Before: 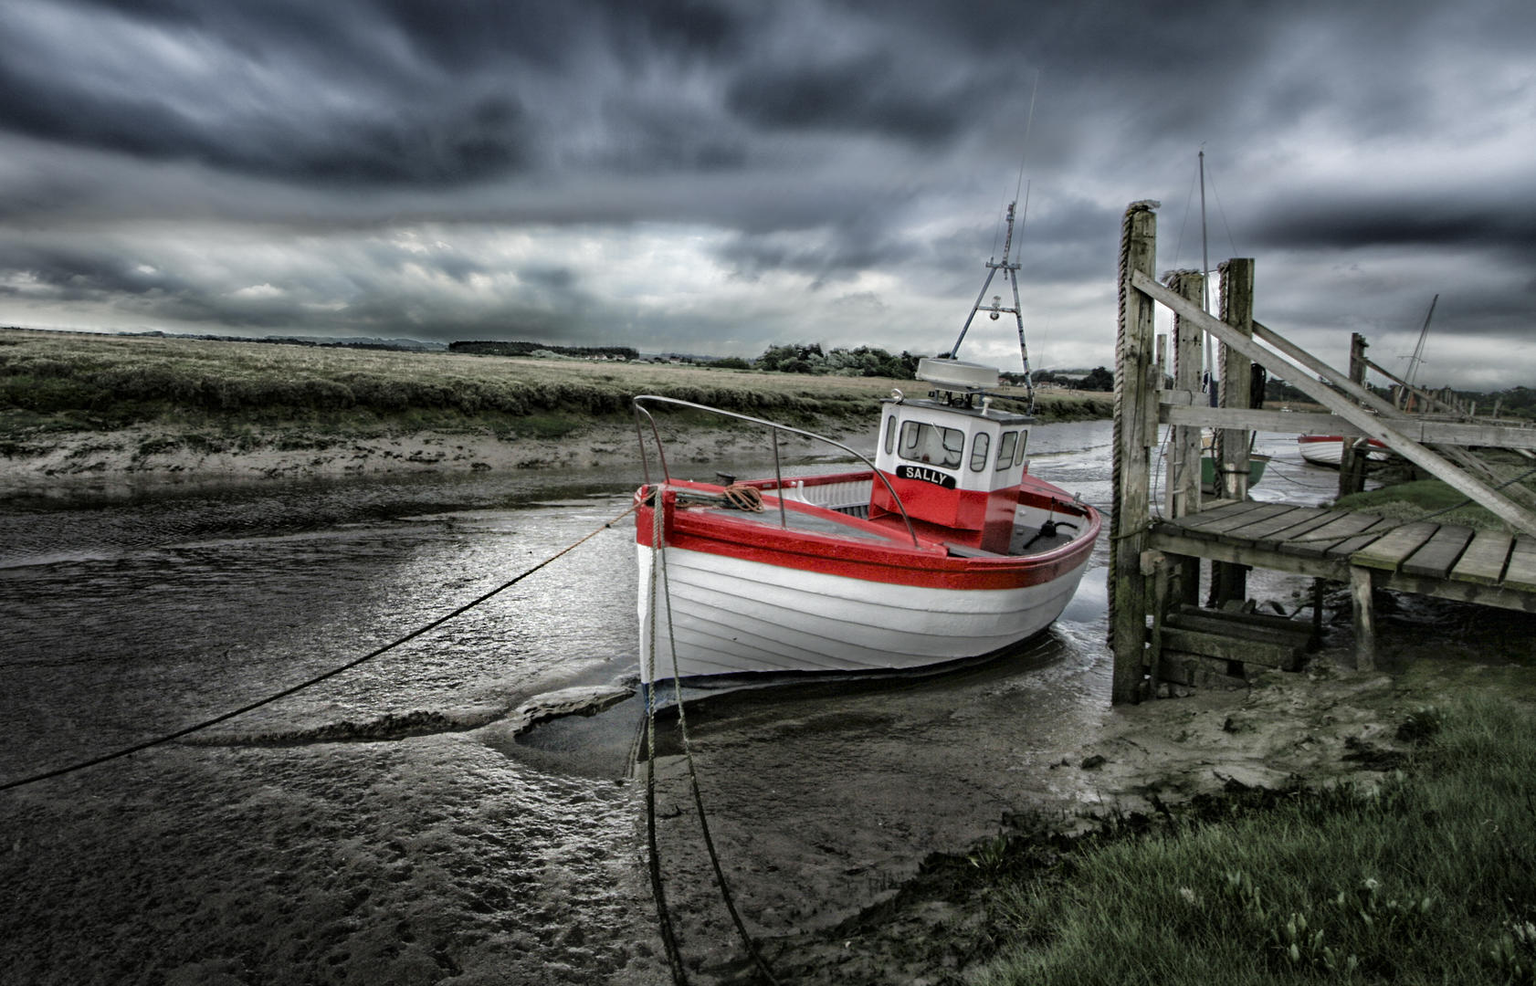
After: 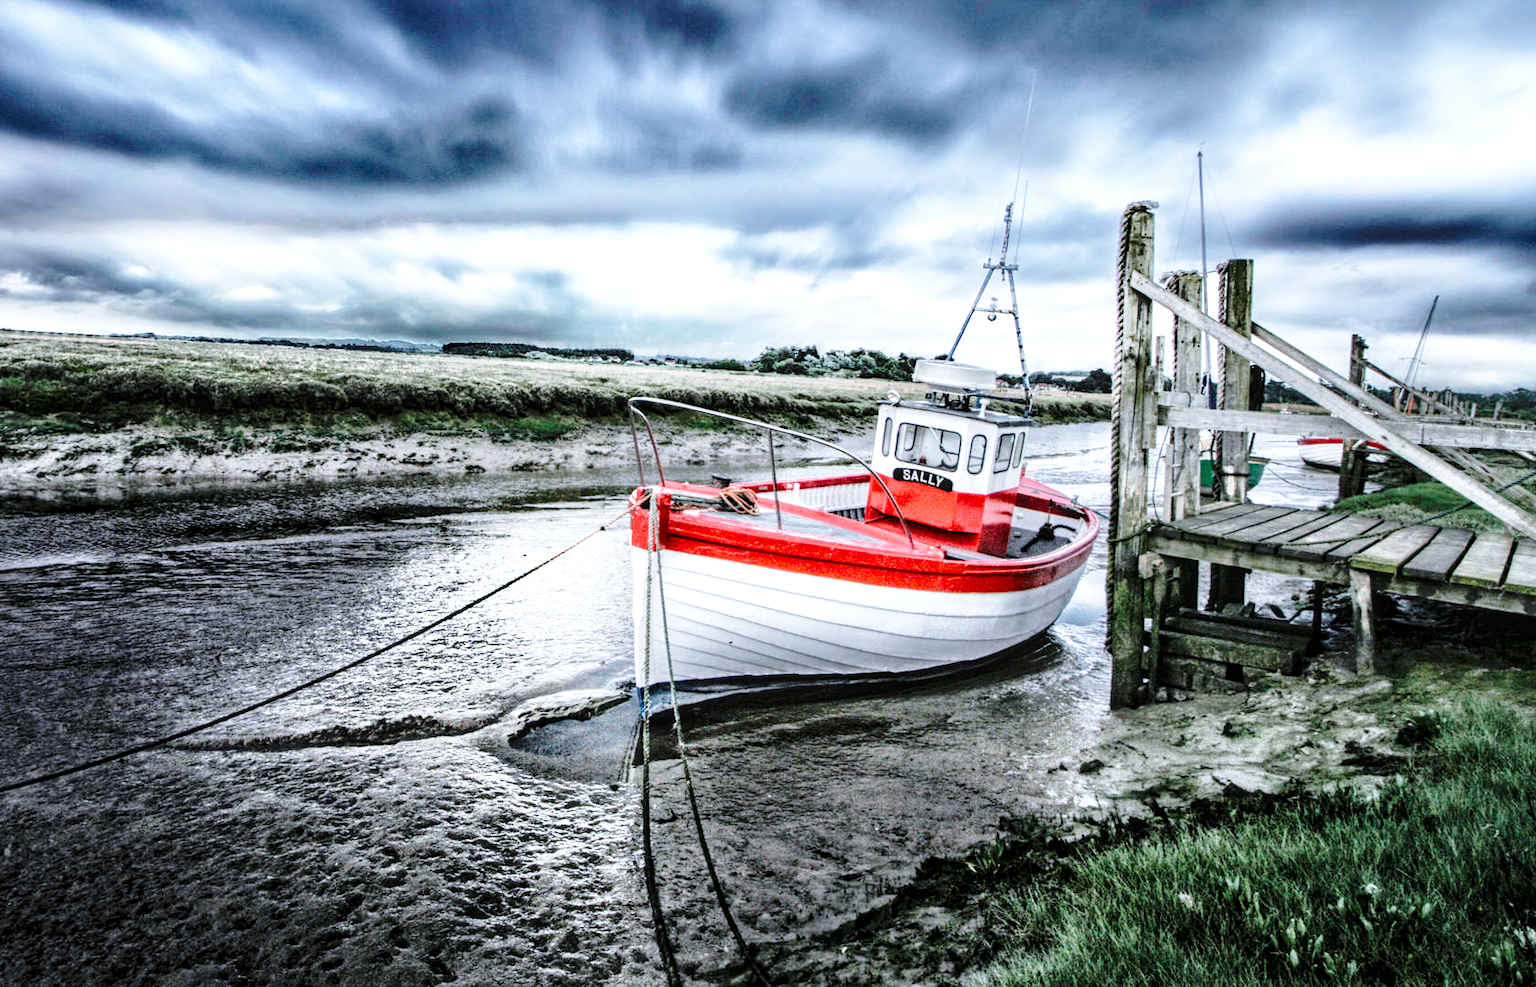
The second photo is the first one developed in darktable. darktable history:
local contrast: on, module defaults
exposure: exposure 0.766 EV, compensate highlight preservation false
white balance: red 0.967, blue 1.119, emerald 0.756
crop and rotate: left 0.614%, top 0.179%, bottom 0.309%
base curve: curves: ch0 [(0, 0) (0.028, 0.03) (0.121, 0.232) (0.46, 0.748) (0.859, 0.968) (1, 1)], preserve colors none
